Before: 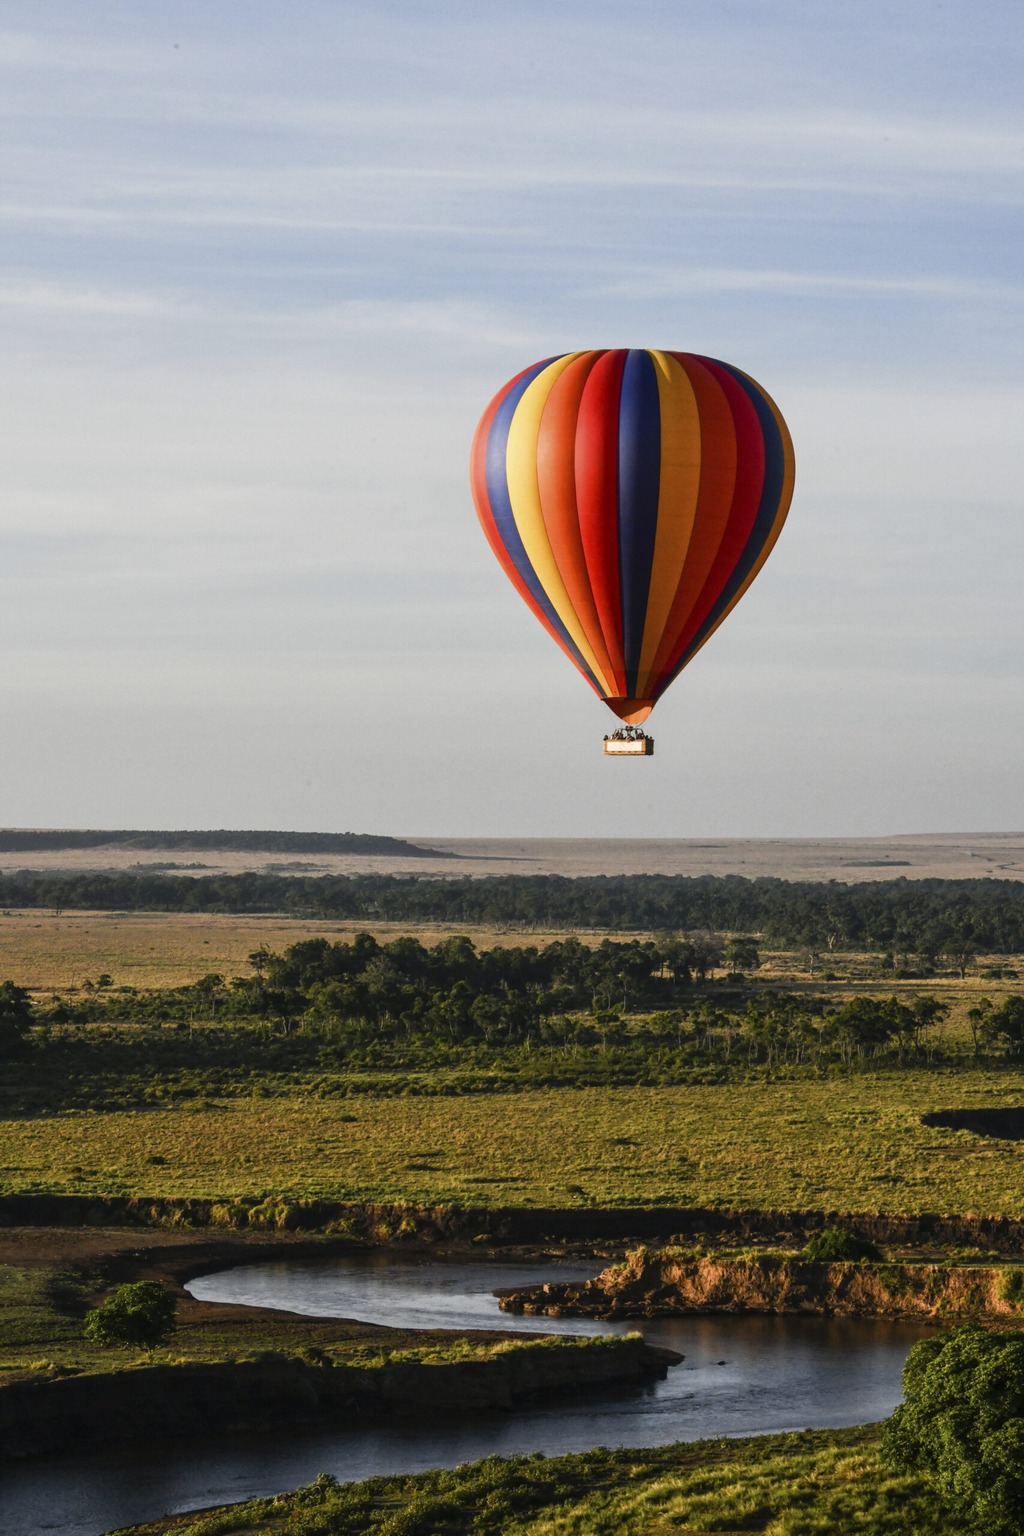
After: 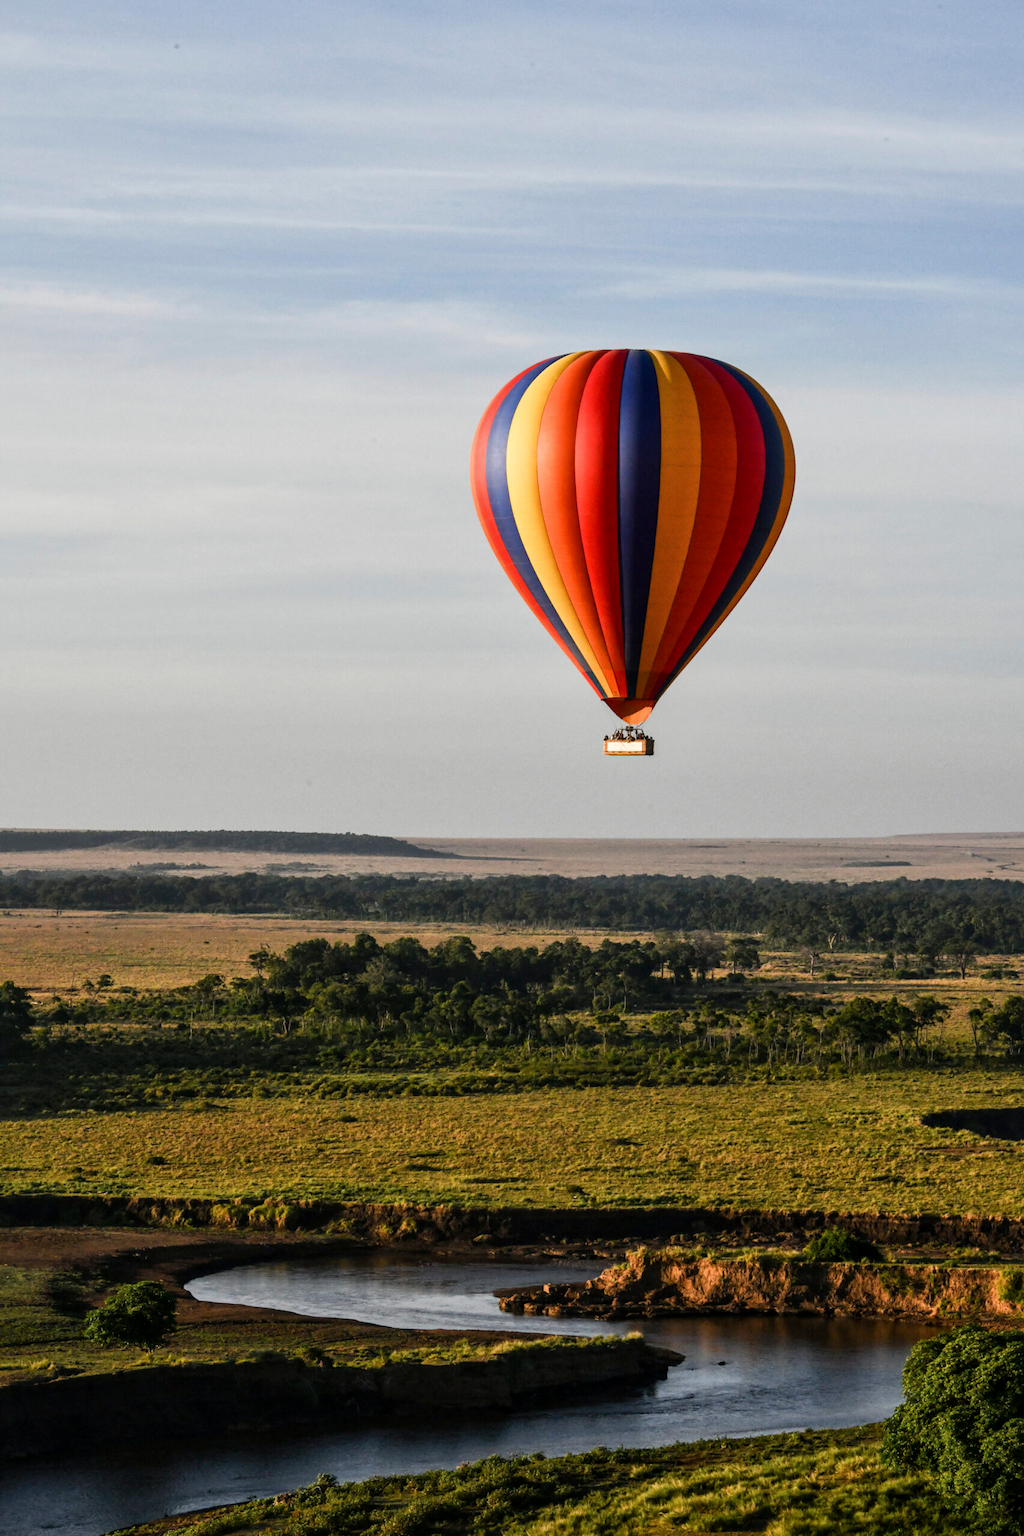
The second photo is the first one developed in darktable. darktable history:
local contrast: mode bilateral grid, contrast 19, coarseness 49, detail 119%, midtone range 0.2
